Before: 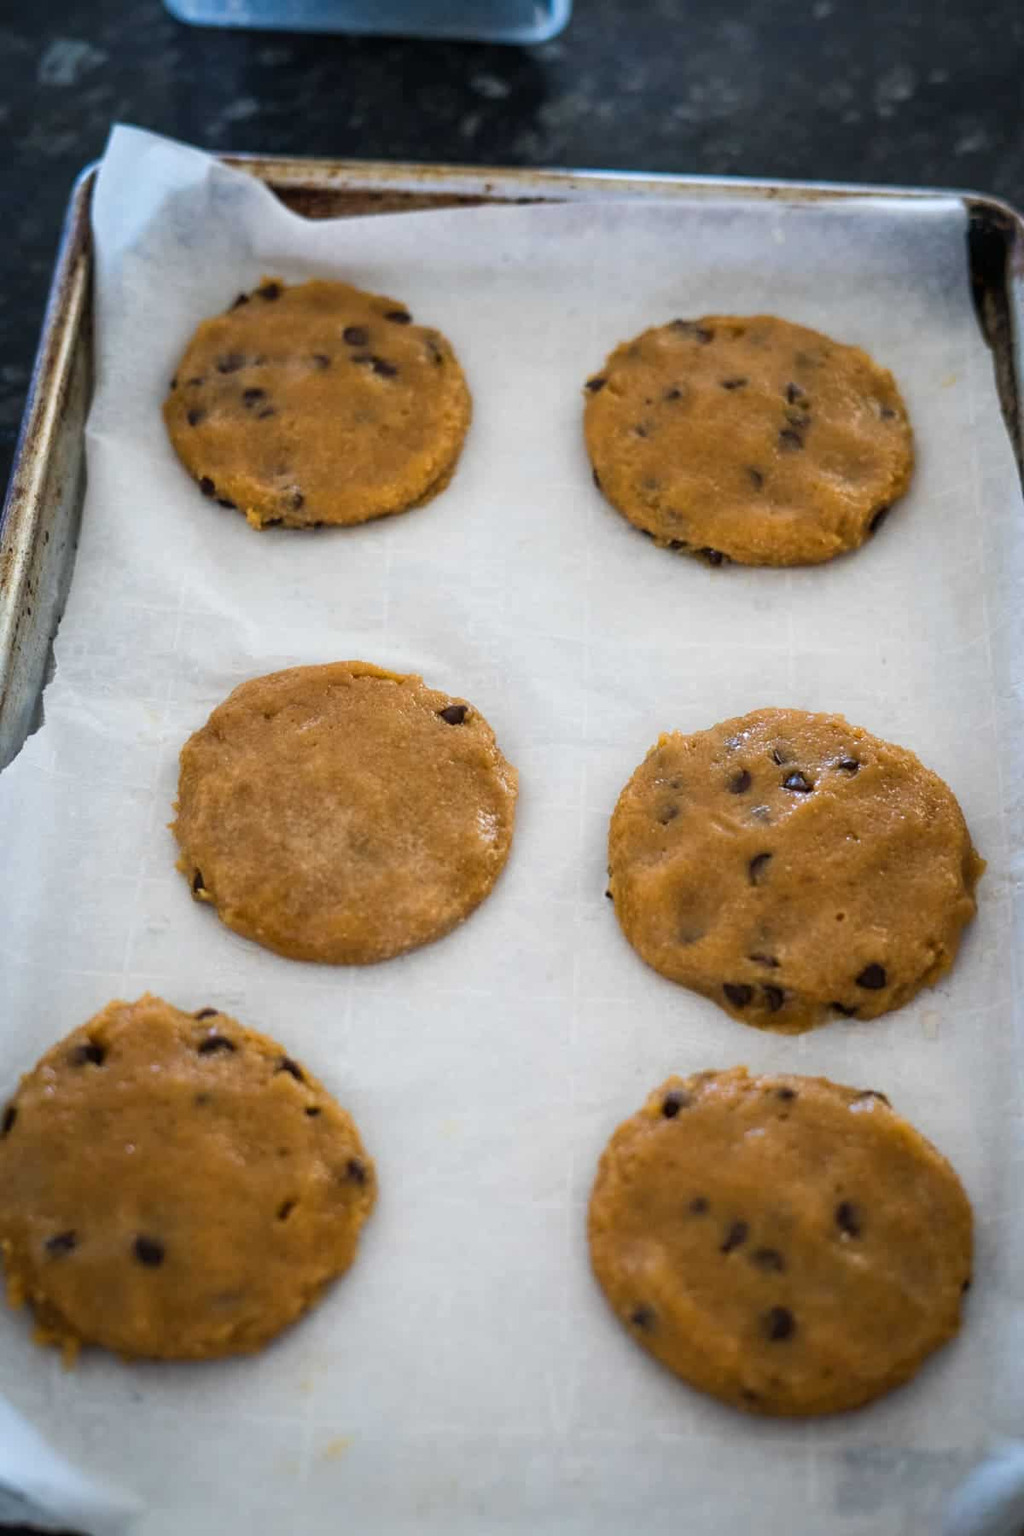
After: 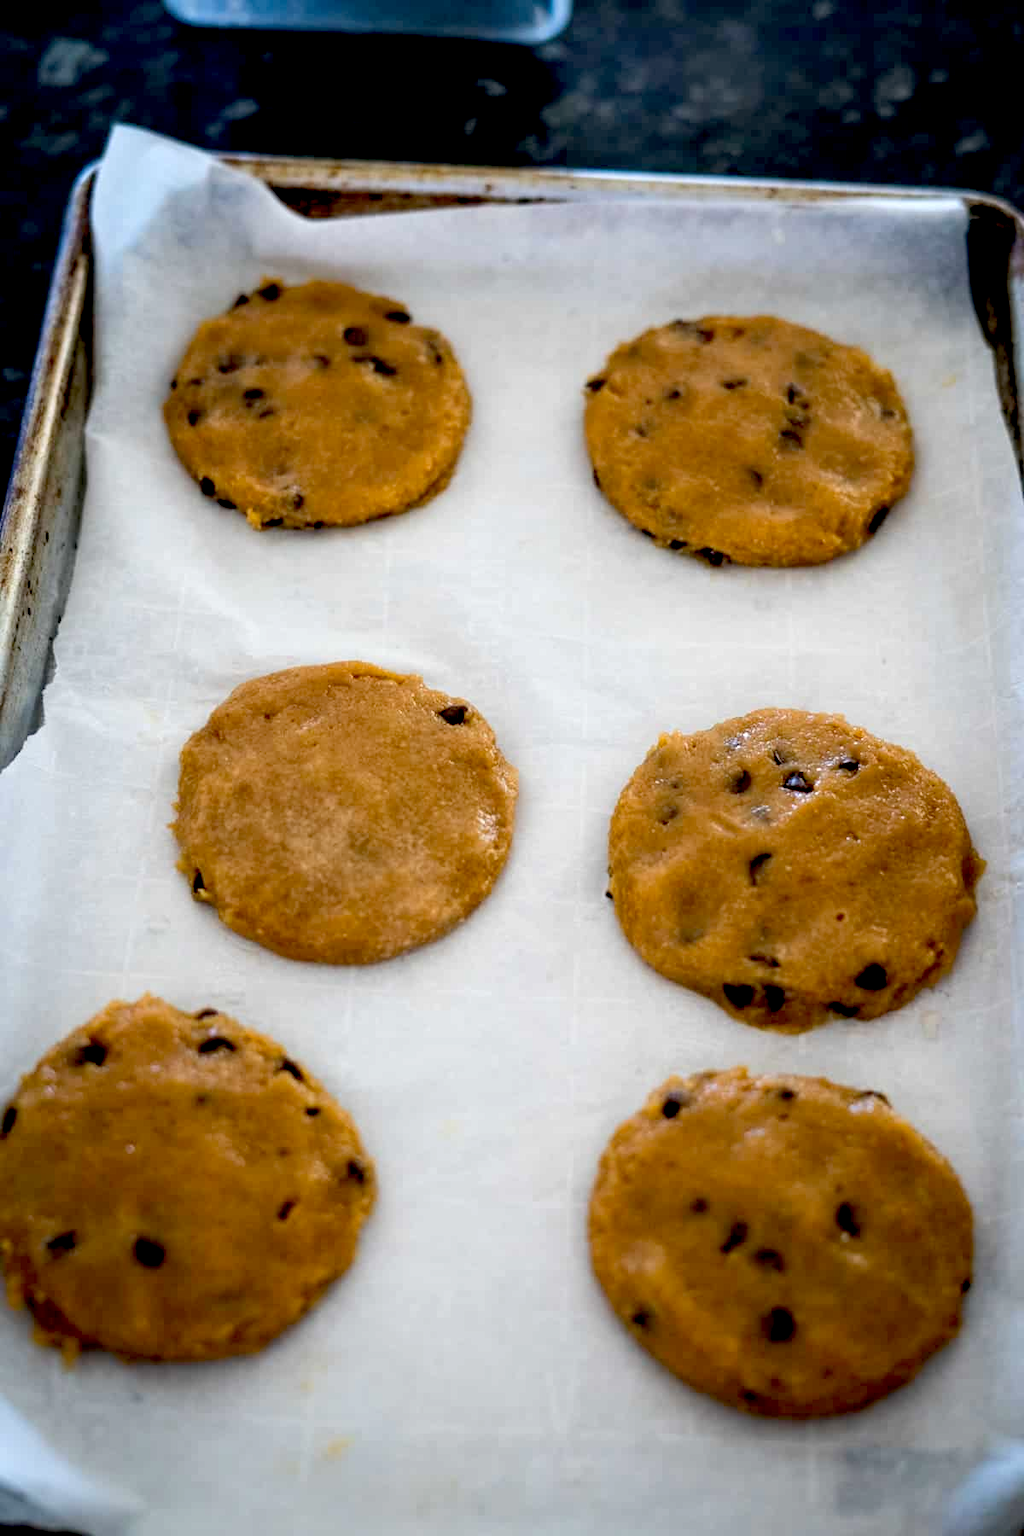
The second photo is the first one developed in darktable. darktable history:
exposure: black level correction 0.026, exposure 0.184 EV, compensate highlight preservation false
